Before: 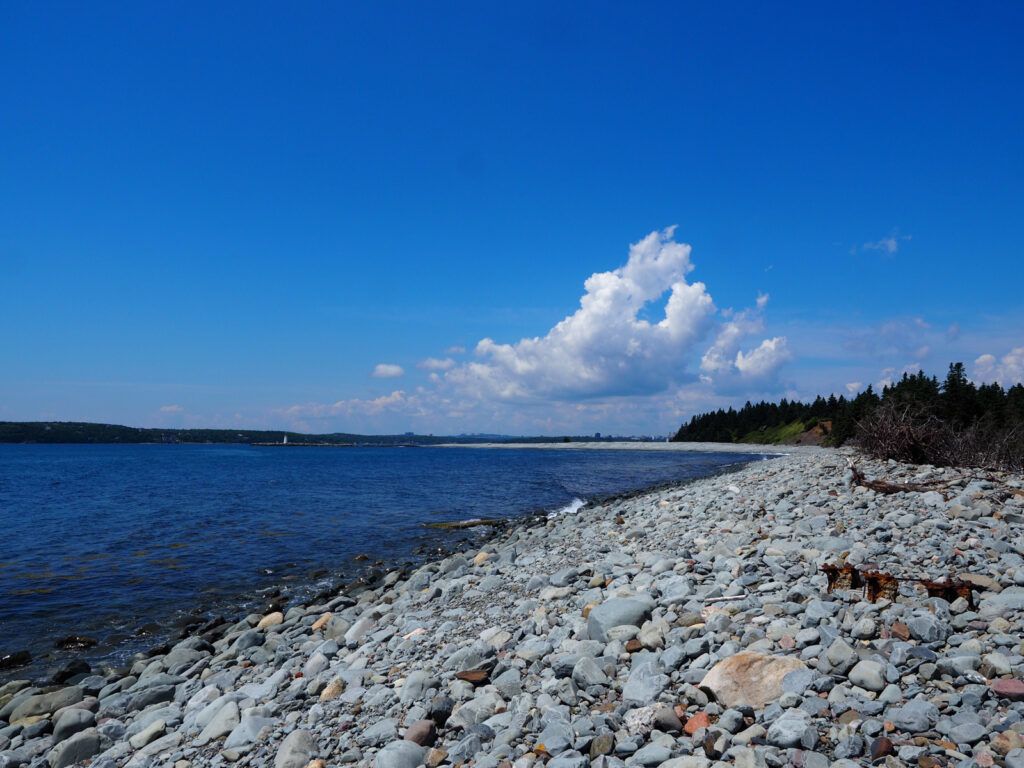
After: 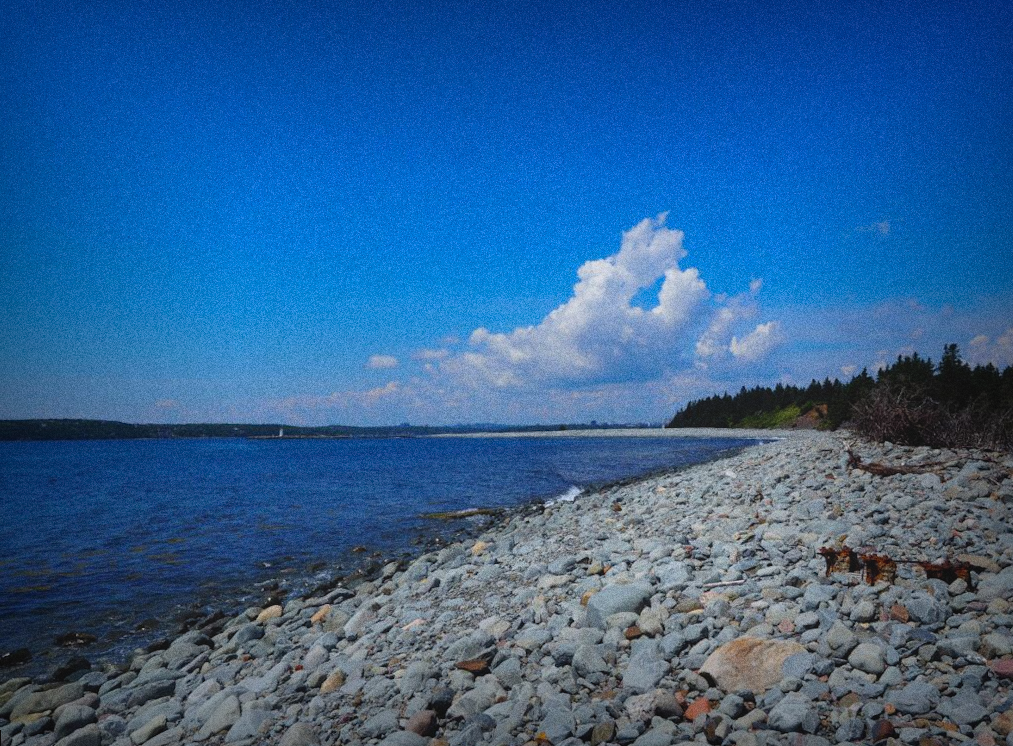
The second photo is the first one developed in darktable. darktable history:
bloom: size 38%, threshold 95%, strength 30%
shadows and highlights: shadows 20.91, highlights -82.73, soften with gaussian
rotate and perspective: rotation -1°, crop left 0.011, crop right 0.989, crop top 0.025, crop bottom 0.975
grain: coarseness 0.09 ISO, strength 40%
vignetting: fall-off start 53.2%, brightness -0.594, saturation 0, automatic ratio true, width/height ratio 1.313, shape 0.22, unbound false
lowpass: radius 0.1, contrast 0.85, saturation 1.1, unbound 0
